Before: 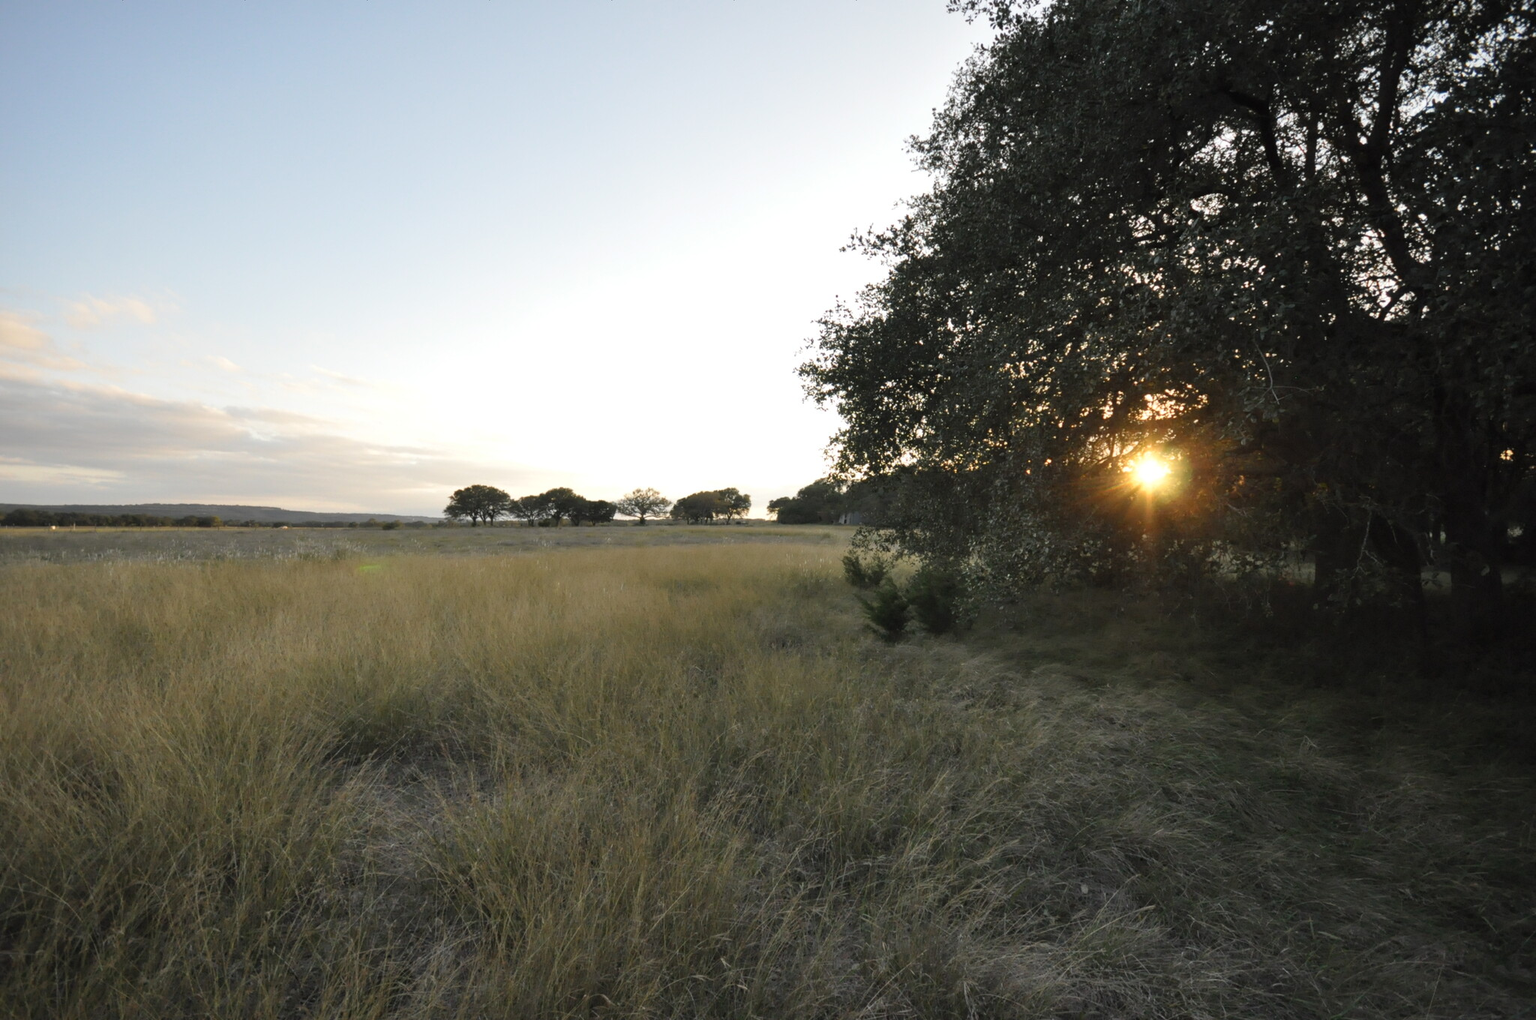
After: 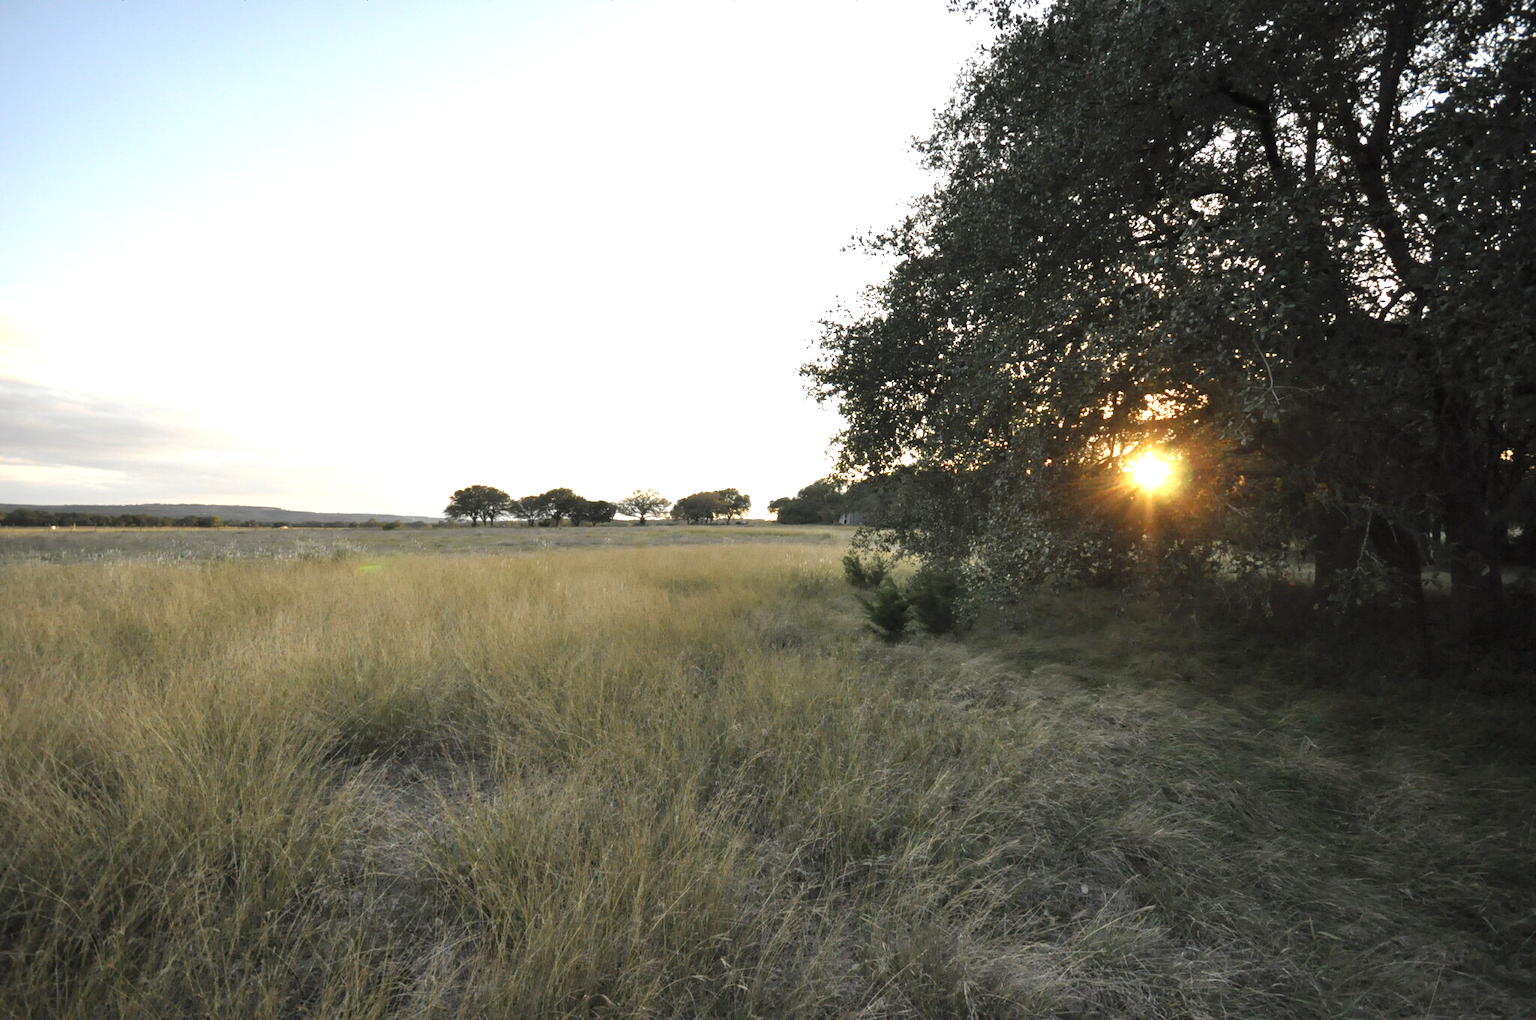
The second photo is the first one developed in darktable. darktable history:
local contrast: highlights 100%, shadows 100%, detail 120%, midtone range 0.2
exposure: black level correction 0, exposure 0.7 EV, compensate exposure bias true, compensate highlight preservation false
